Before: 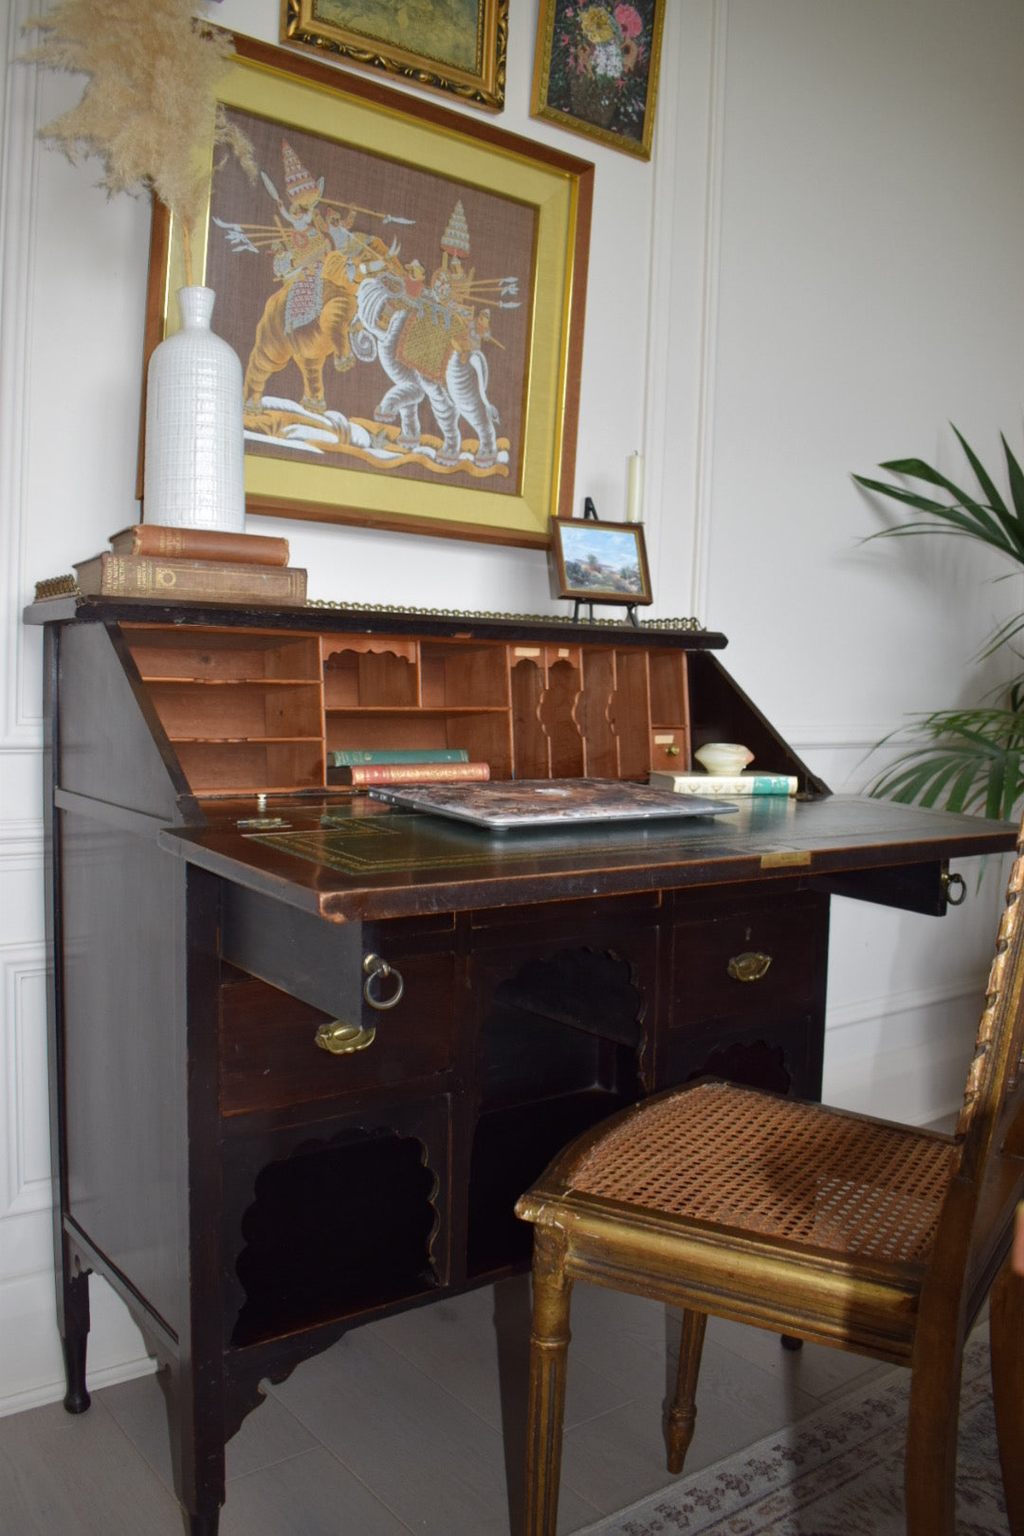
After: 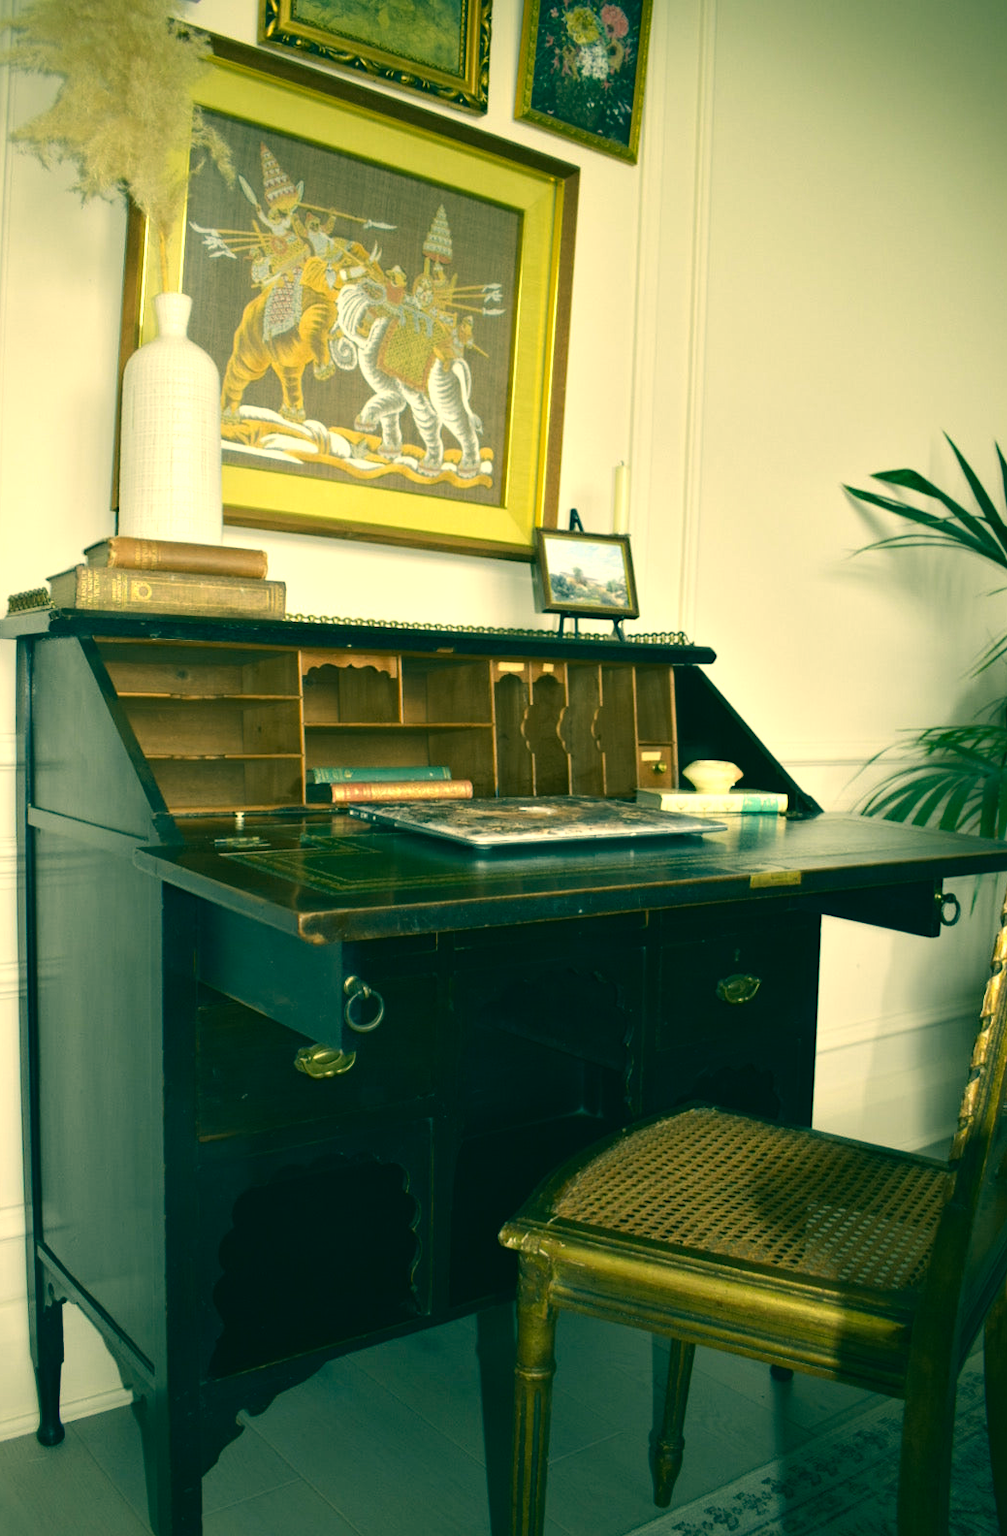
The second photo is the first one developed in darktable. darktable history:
tone equalizer: -8 EV 0.001 EV, -7 EV -0.002 EV, -6 EV 0.005 EV, -5 EV -0.03 EV, -4 EV -0.122 EV, -3 EV -0.163 EV, -2 EV 0.211 EV, -1 EV 0.708 EV, +0 EV 0.478 EV
crop and rotate: left 2.691%, right 1.085%, bottom 2.186%
color correction: highlights a* 2.15, highlights b* 34.31, shadows a* -36.76, shadows b* -5.35
